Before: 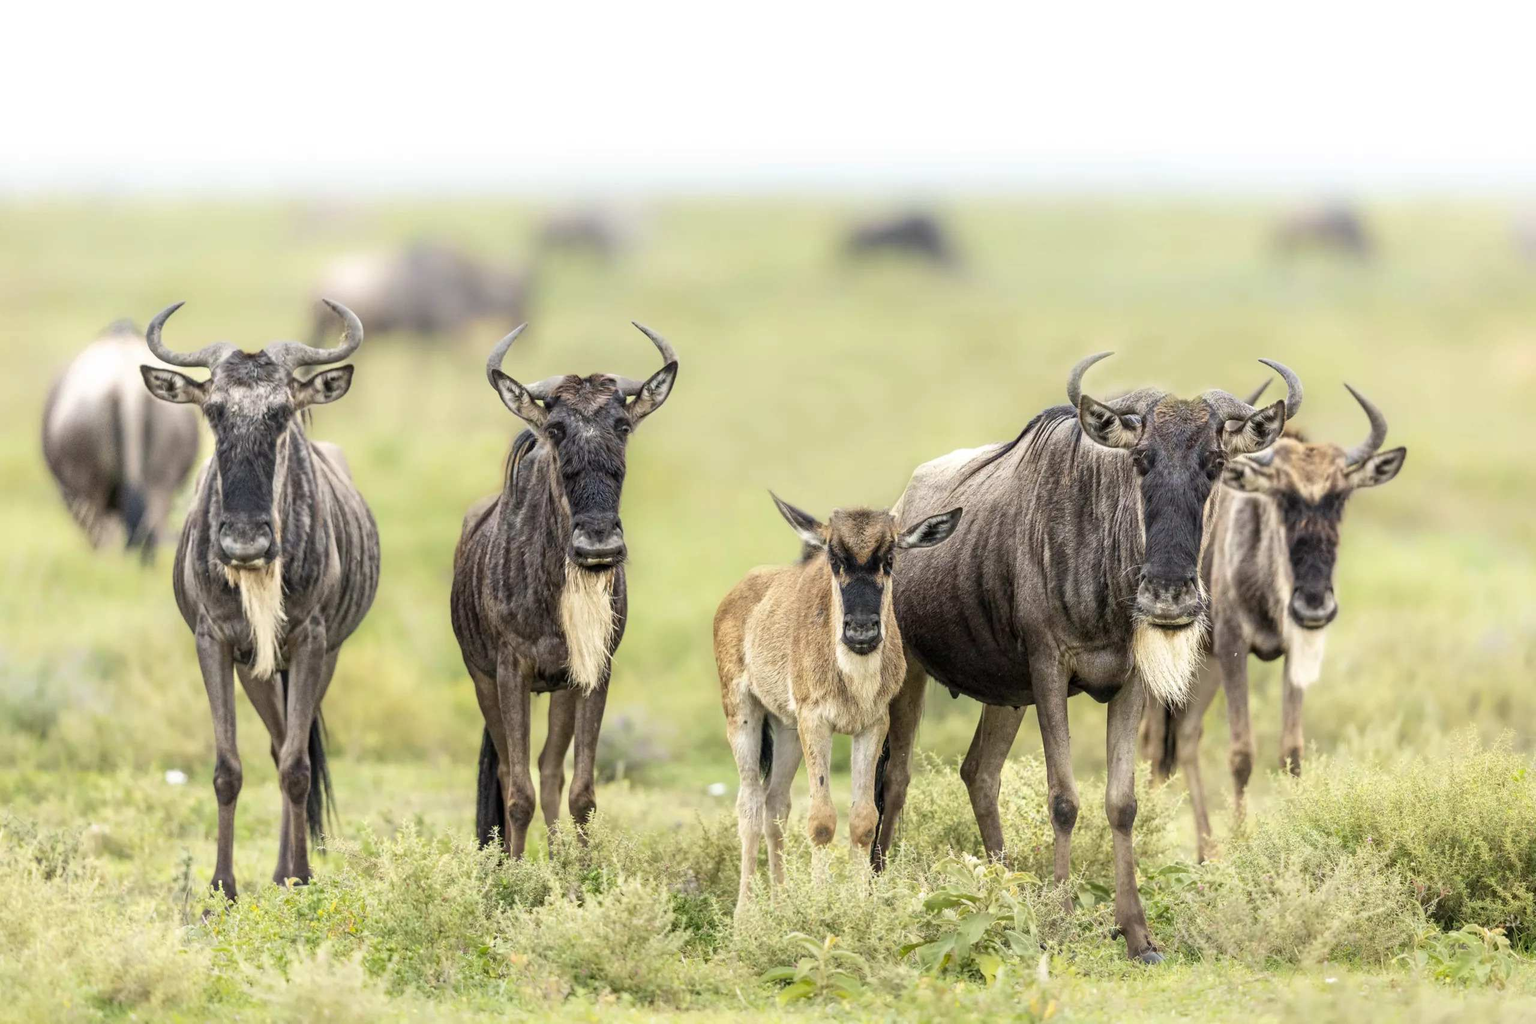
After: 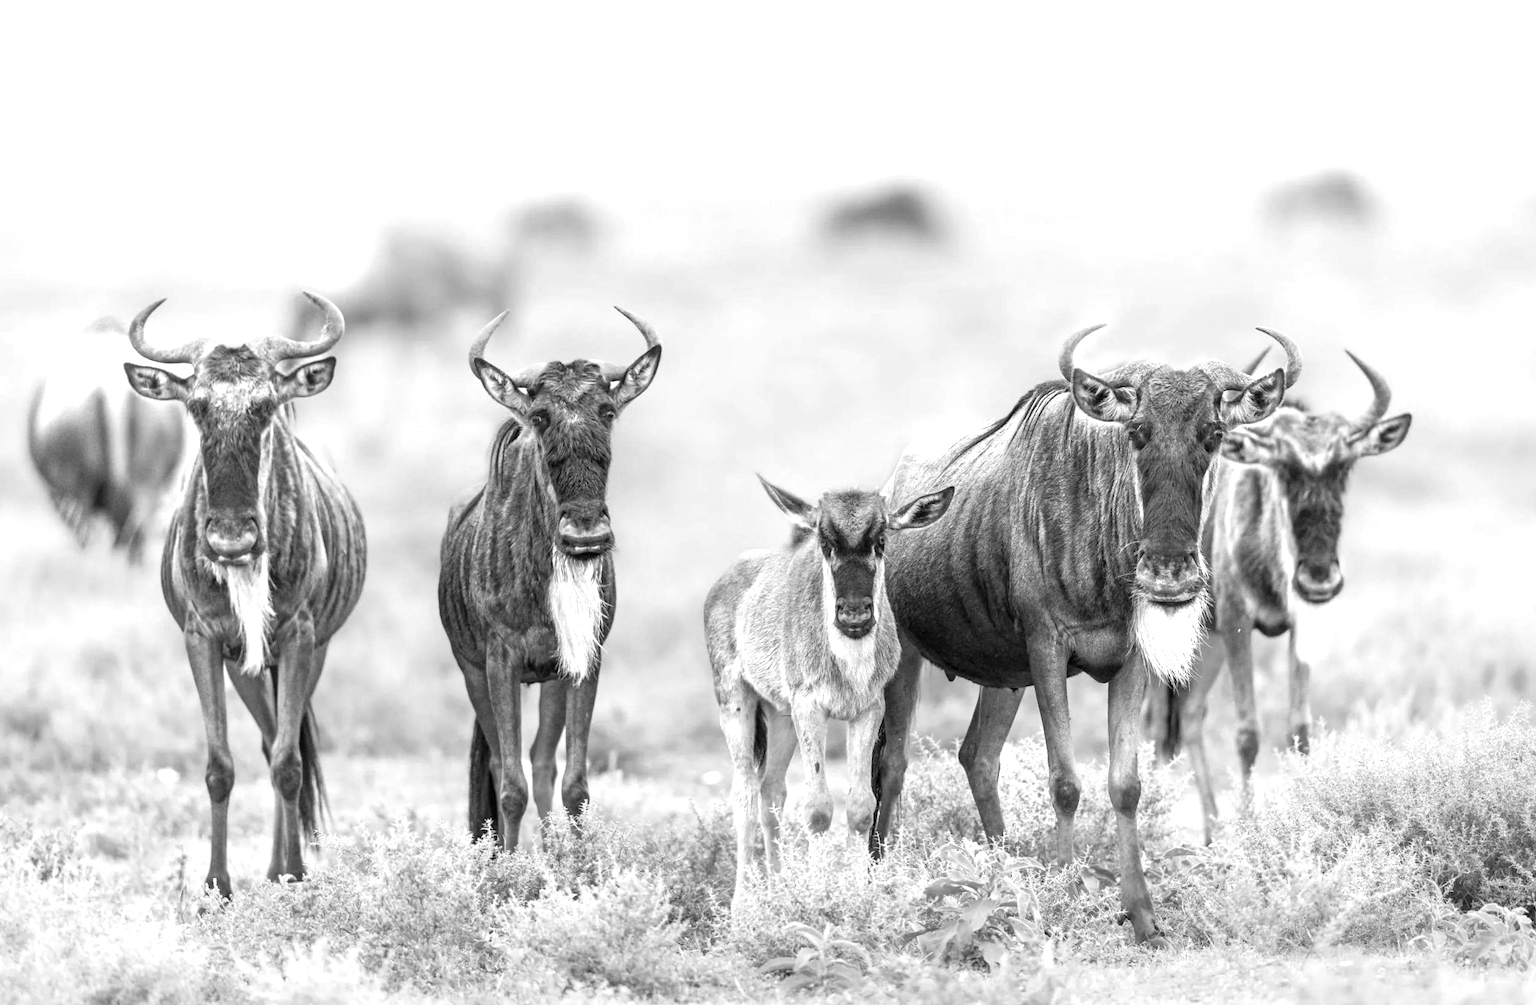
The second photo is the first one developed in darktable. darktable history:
monochrome: a -11.7, b 1.62, size 0.5, highlights 0.38
exposure: black level correction 0, exposure 0.7 EV, compensate exposure bias true, compensate highlight preservation false
rotate and perspective: rotation -1.32°, lens shift (horizontal) -0.031, crop left 0.015, crop right 0.985, crop top 0.047, crop bottom 0.982
